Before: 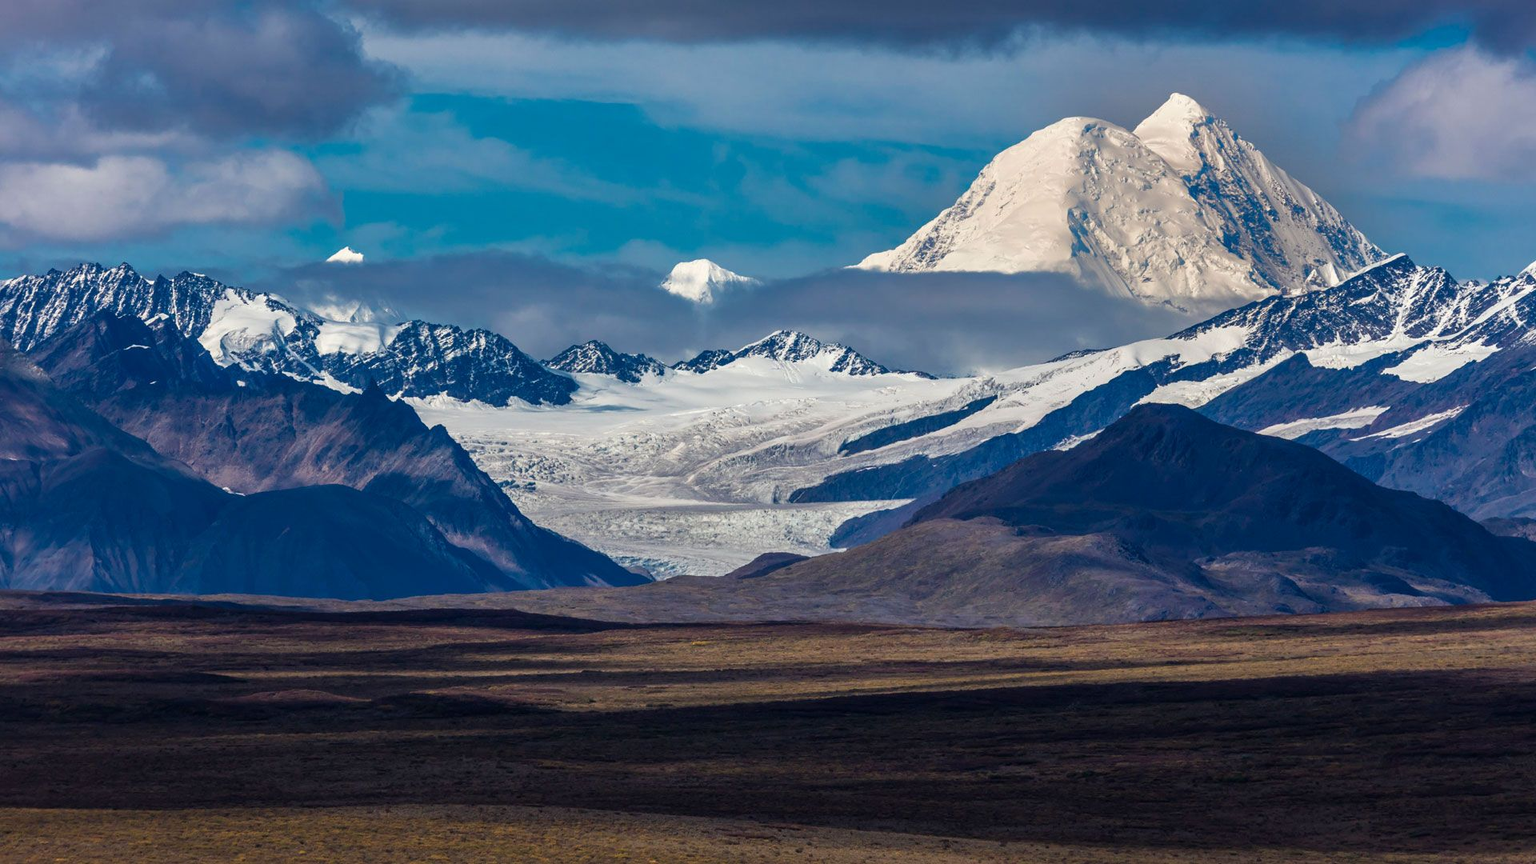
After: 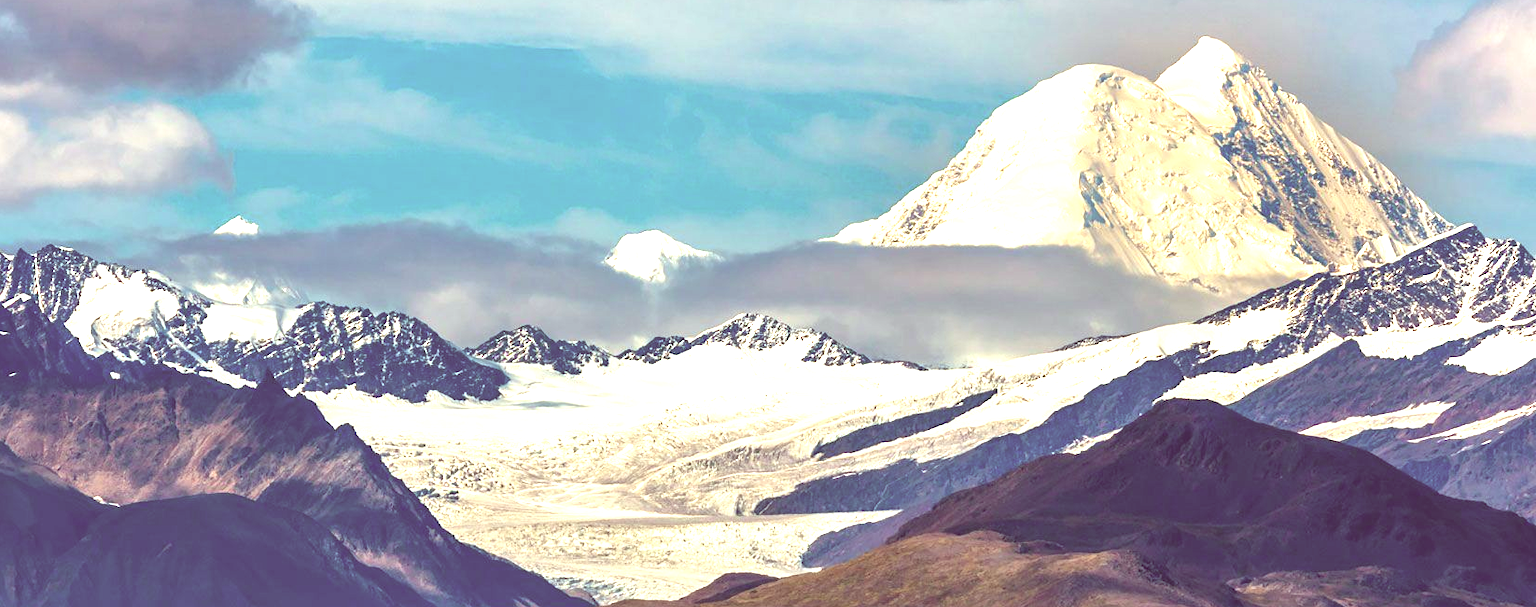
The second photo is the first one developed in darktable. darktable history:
crop and rotate: left 9.279%, top 7.271%, right 4.953%, bottom 32.44%
color correction: highlights a* 1.14, highlights b* 23.96, shadows a* 15.14, shadows b* 24.84
exposure: black level correction 0, exposure 1.468 EV, compensate highlight preservation false
